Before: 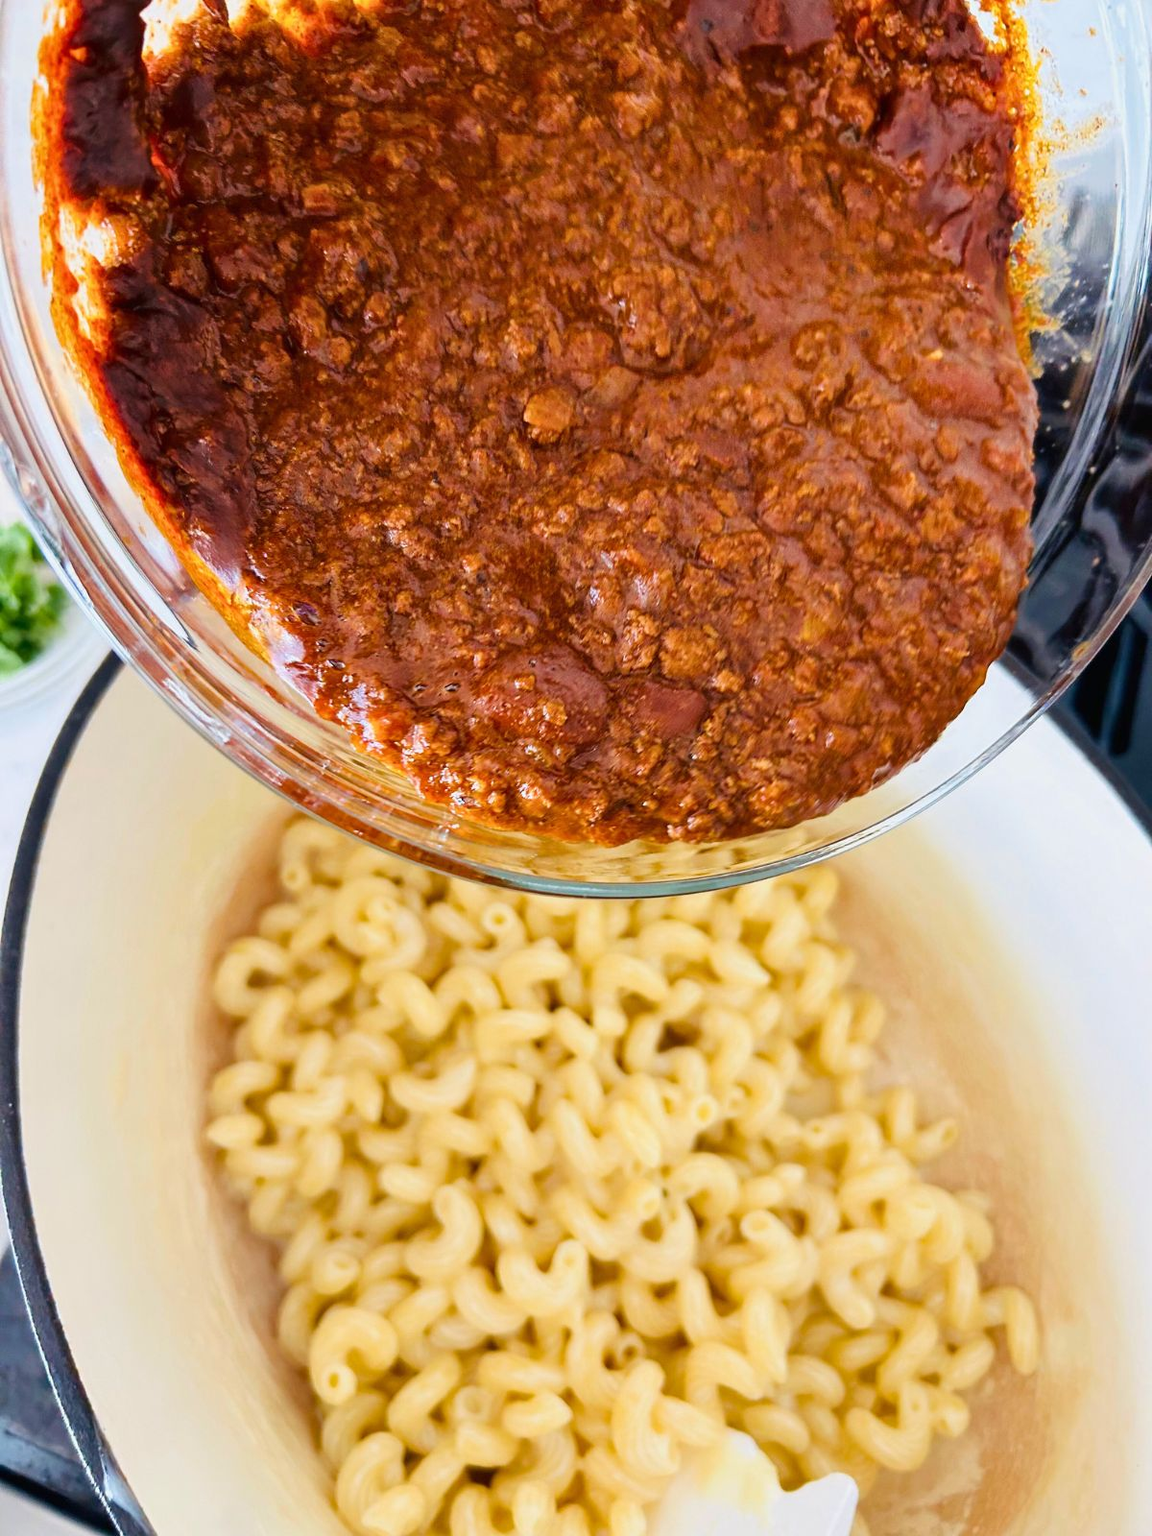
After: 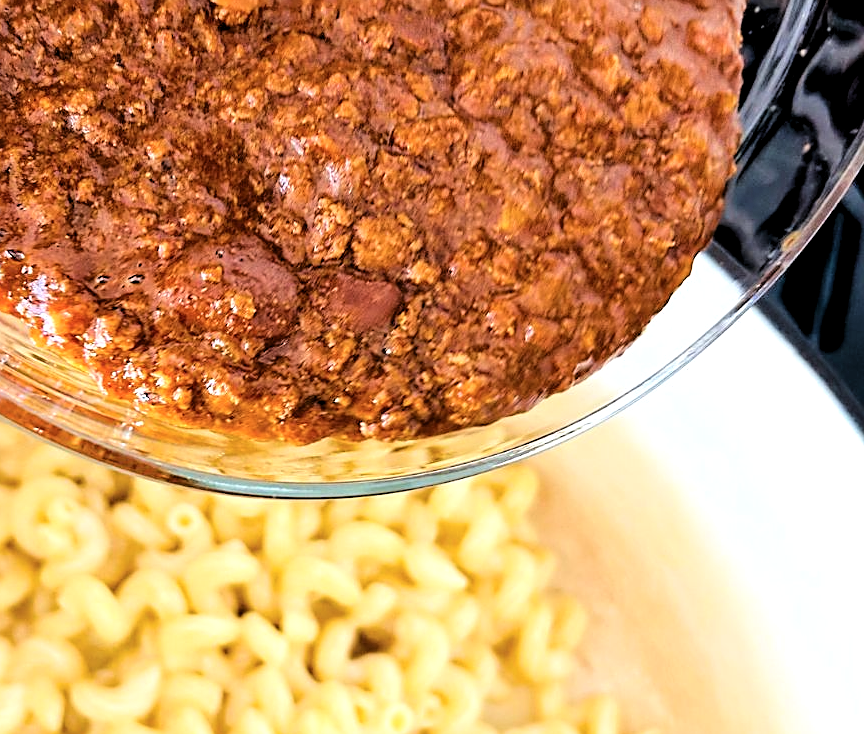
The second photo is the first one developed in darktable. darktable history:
levels: levels [0.062, 0.494, 0.925]
sharpen: on, module defaults
crop and rotate: left 27.959%, top 27.323%, bottom 26.751%
tone curve: curves: ch0 [(0, 0) (0.003, 0.01) (0.011, 0.01) (0.025, 0.011) (0.044, 0.019) (0.069, 0.032) (0.1, 0.054) (0.136, 0.088) (0.177, 0.138) (0.224, 0.214) (0.277, 0.297) (0.335, 0.391) (0.399, 0.469) (0.468, 0.551) (0.543, 0.622) (0.623, 0.699) (0.709, 0.775) (0.801, 0.85) (0.898, 0.929) (1, 1)], color space Lab, independent channels, preserve colors none
